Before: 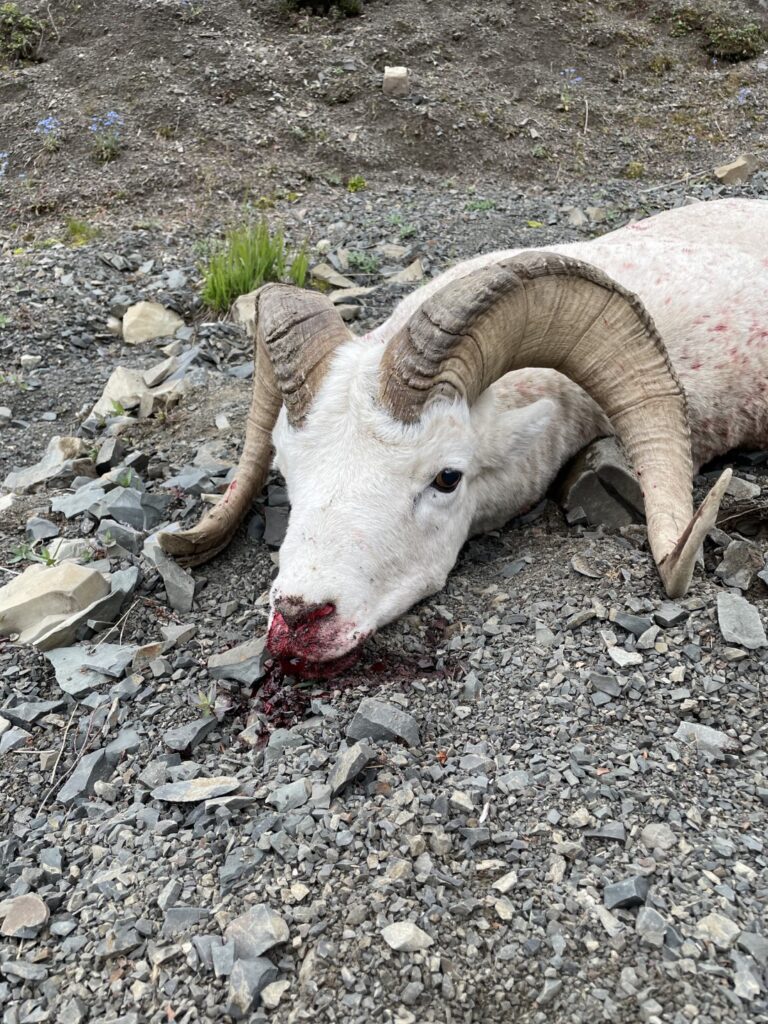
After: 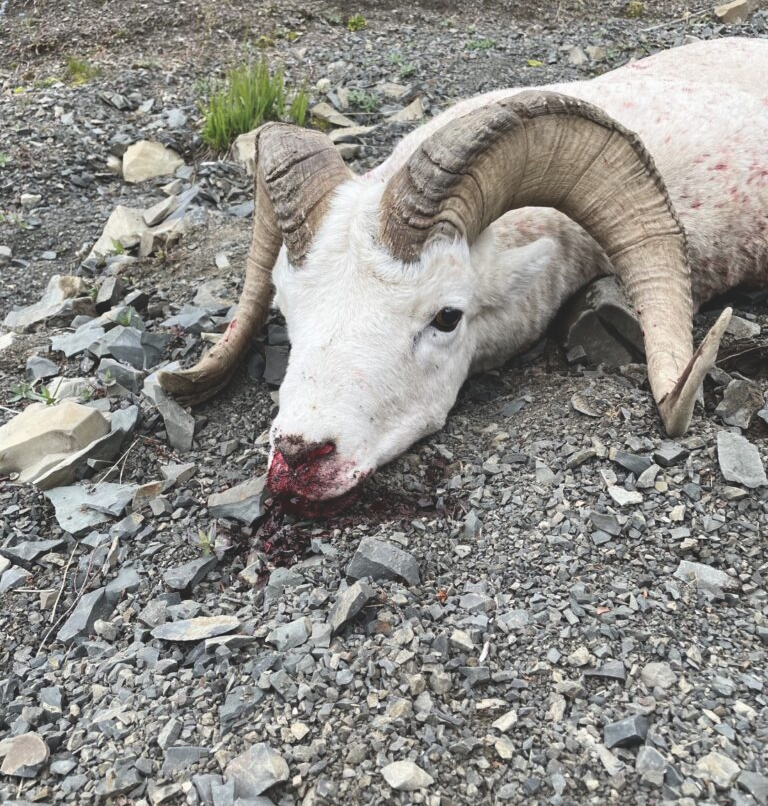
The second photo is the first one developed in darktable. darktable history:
tone curve: curves: ch0 [(0, 0) (0.003, 0.01) (0.011, 0.015) (0.025, 0.023) (0.044, 0.037) (0.069, 0.055) (0.1, 0.08) (0.136, 0.114) (0.177, 0.155) (0.224, 0.201) (0.277, 0.254) (0.335, 0.319) (0.399, 0.387) (0.468, 0.459) (0.543, 0.544) (0.623, 0.634) (0.709, 0.731) (0.801, 0.827) (0.898, 0.921) (1, 1)], color space Lab, independent channels, preserve colors none
exposure: black level correction -0.023, exposure -0.039 EV, compensate highlight preservation false
crop and rotate: top 15.774%, bottom 5.506%
